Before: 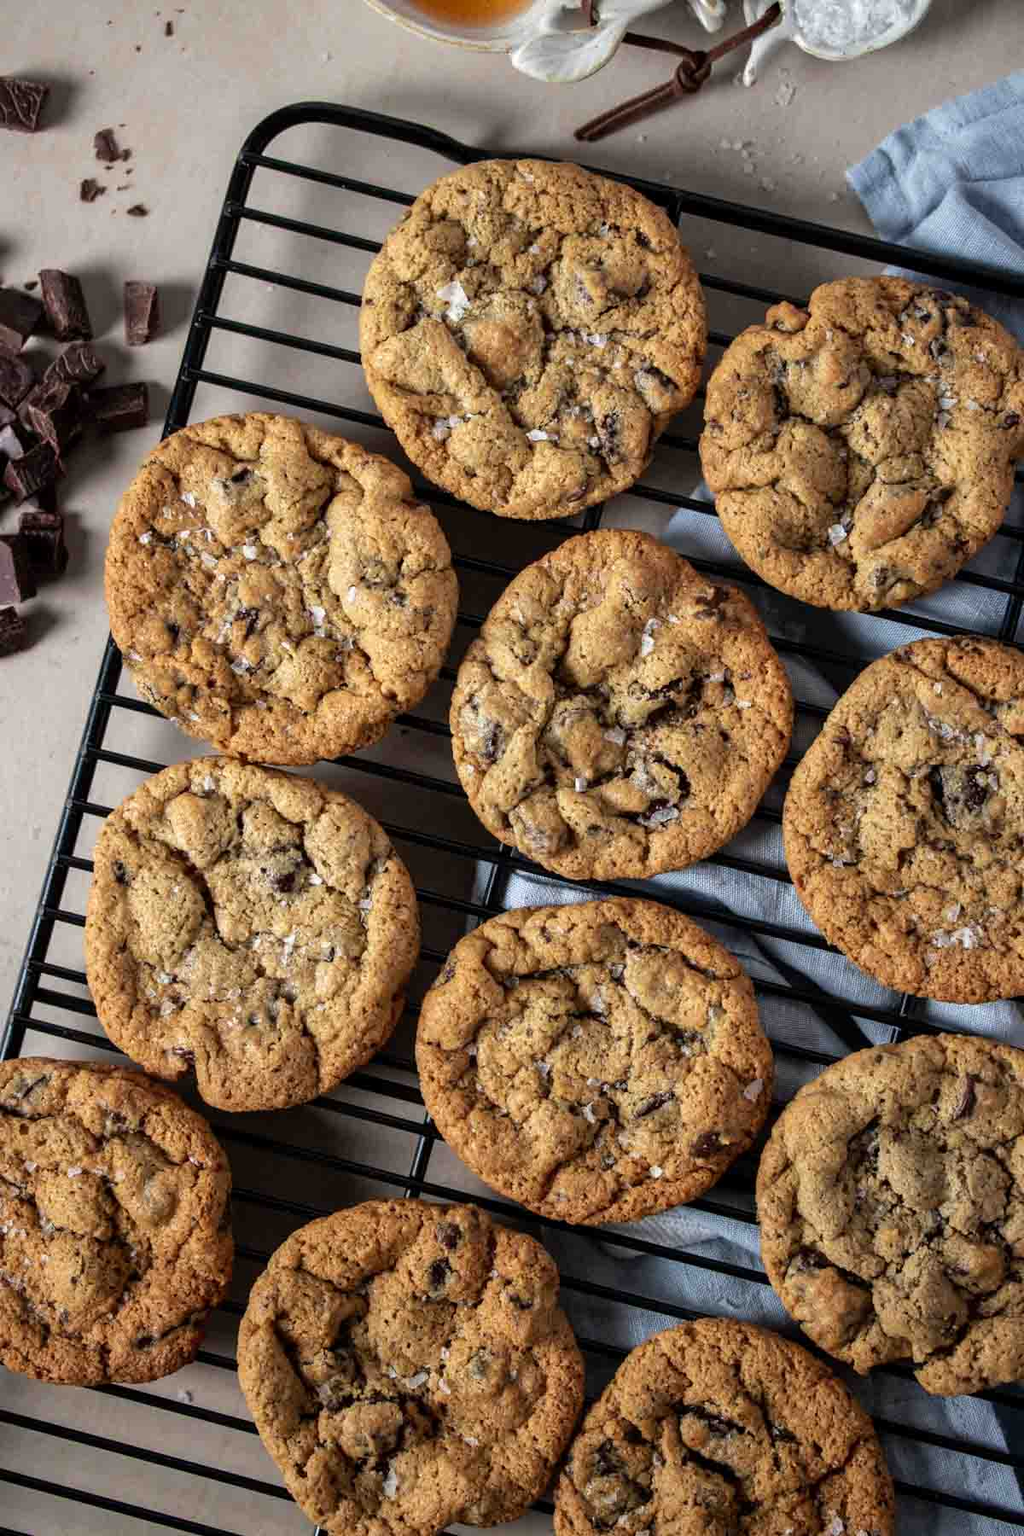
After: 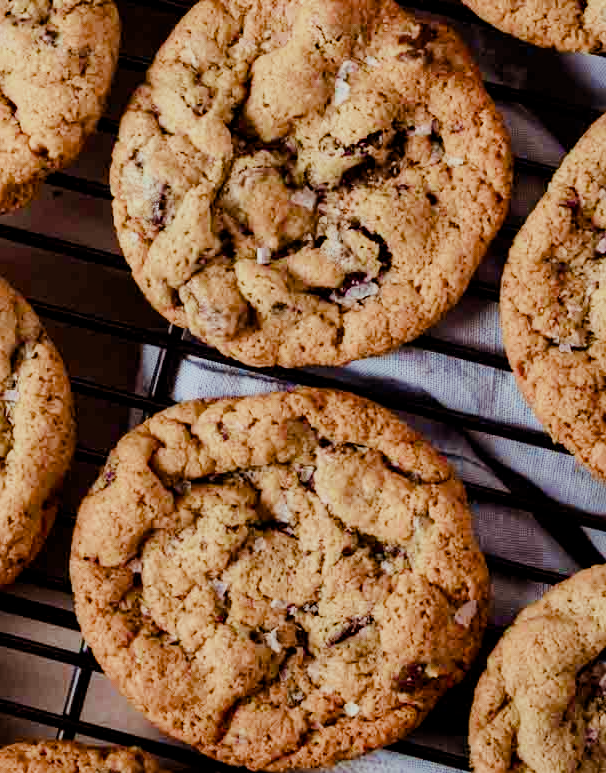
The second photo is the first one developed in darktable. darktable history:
crop: left 34.817%, top 36.941%, right 14.632%, bottom 20.067%
color balance rgb: power › chroma 1.565%, power › hue 25.49°, perceptual saturation grading › global saturation -0.152%, perceptual saturation grading › highlights -33.654%, perceptual saturation grading › mid-tones 15.078%, perceptual saturation grading › shadows 47.939%, contrast -10.646%
local contrast: mode bilateral grid, contrast 15, coarseness 36, detail 104%, midtone range 0.2
velvia: on, module defaults
filmic rgb: middle gray luminance 29.76%, black relative exposure -9.03 EV, white relative exposure 7 EV, threshold 2.96 EV, target black luminance 0%, hardness 2.92, latitude 2.72%, contrast 0.961, highlights saturation mix 5.11%, shadows ↔ highlights balance 12.29%, enable highlight reconstruction true
exposure: exposure 0.019 EV, compensate highlight preservation false
tone equalizer: -8 EV 0.001 EV, -7 EV -0.003 EV, -6 EV 0.002 EV, -5 EV -0.056 EV, -4 EV -0.154 EV, -3 EV -0.193 EV, -2 EV 0.265 EV, -1 EV 0.719 EV, +0 EV 0.487 EV
